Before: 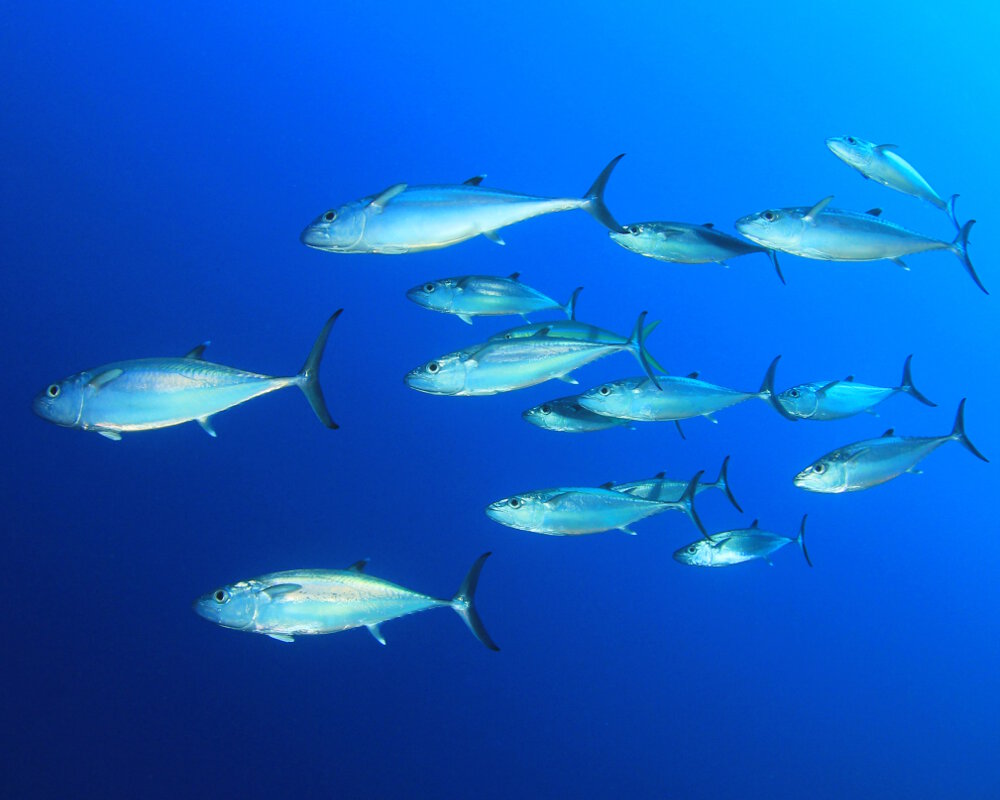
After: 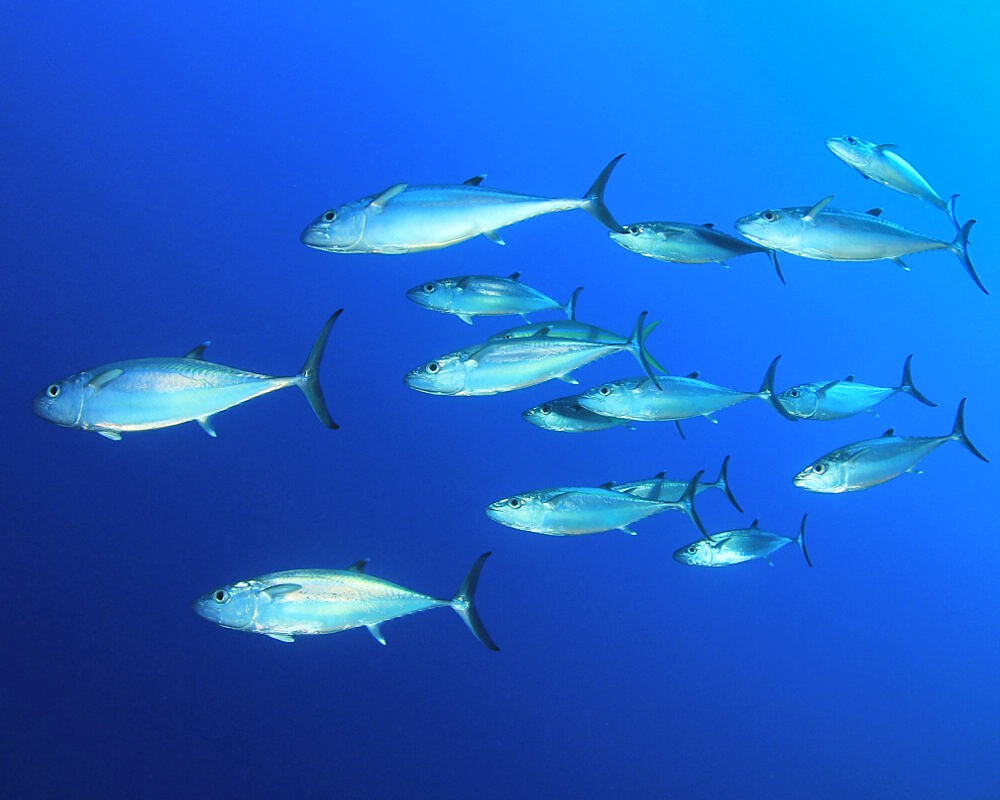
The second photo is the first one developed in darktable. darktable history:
shadows and highlights: radius 171.16, shadows 27, white point adjustment 3.13, highlights -67.95, soften with gaussian
sharpen: radius 0.969, amount 0.604
